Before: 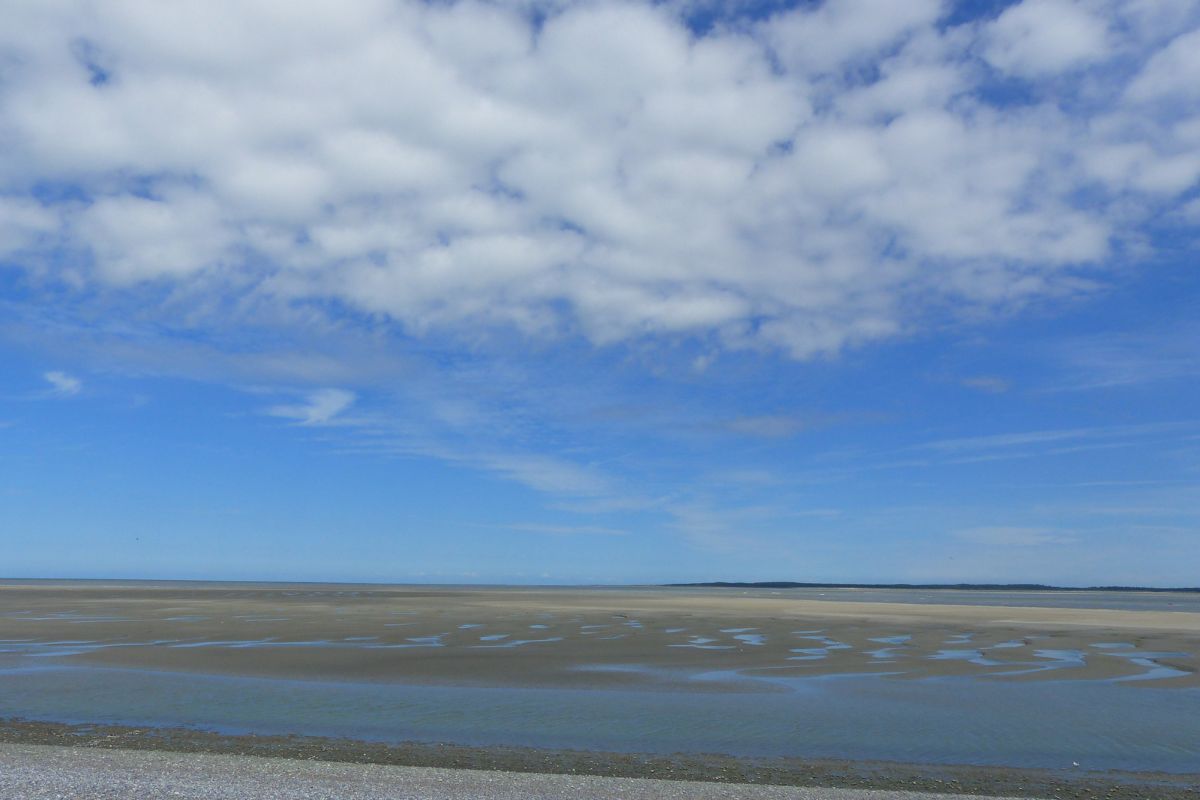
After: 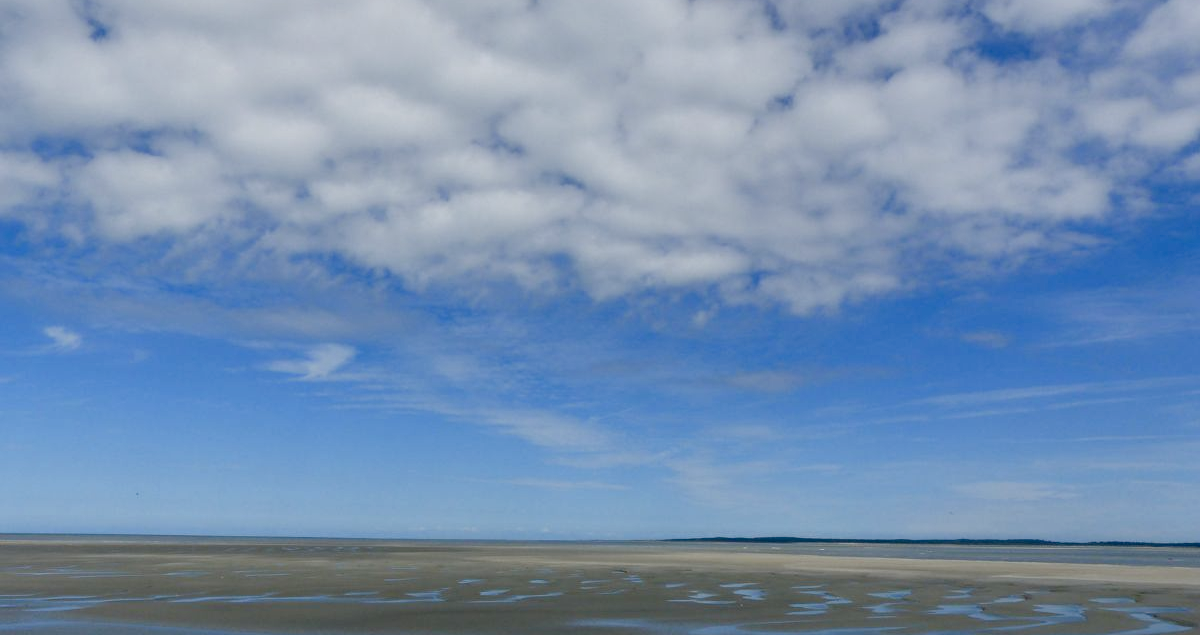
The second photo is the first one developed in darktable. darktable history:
color balance rgb: shadows lift › chroma 1%, shadows lift › hue 113°, highlights gain › chroma 0.2%, highlights gain › hue 333°, perceptual saturation grading › global saturation 20%, perceptual saturation grading › highlights -50%, perceptual saturation grading › shadows 25%, contrast -20%
crop and rotate: top 5.667%, bottom 14.937%
local contrast: highlights 60%, shadows 60%, detail 160%
